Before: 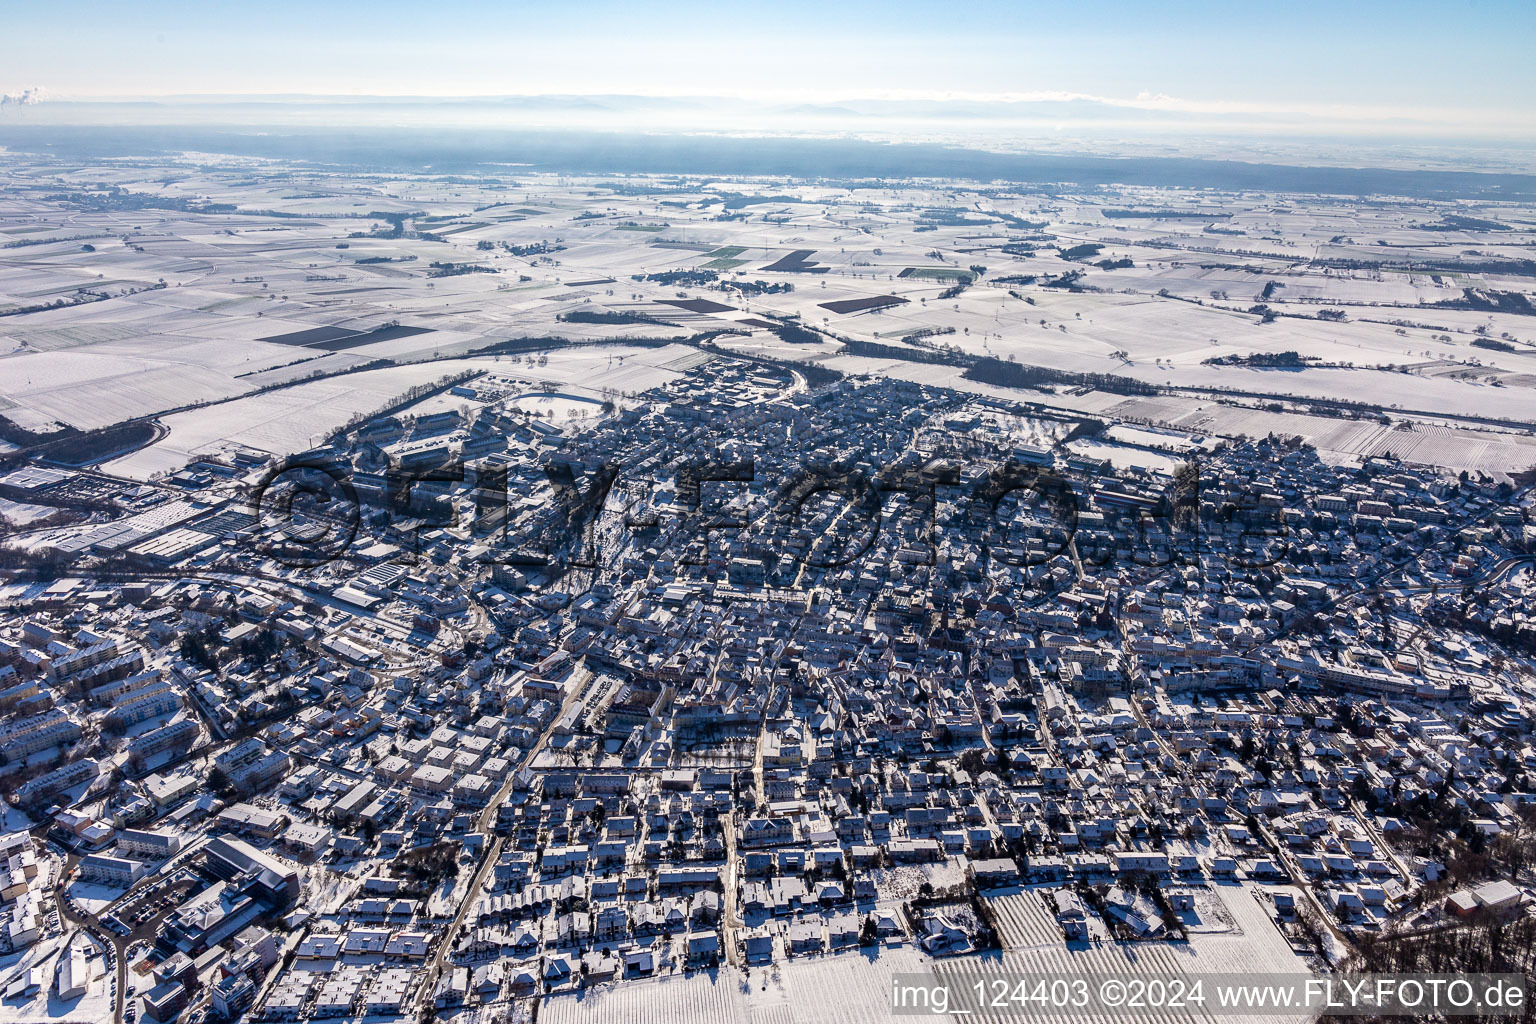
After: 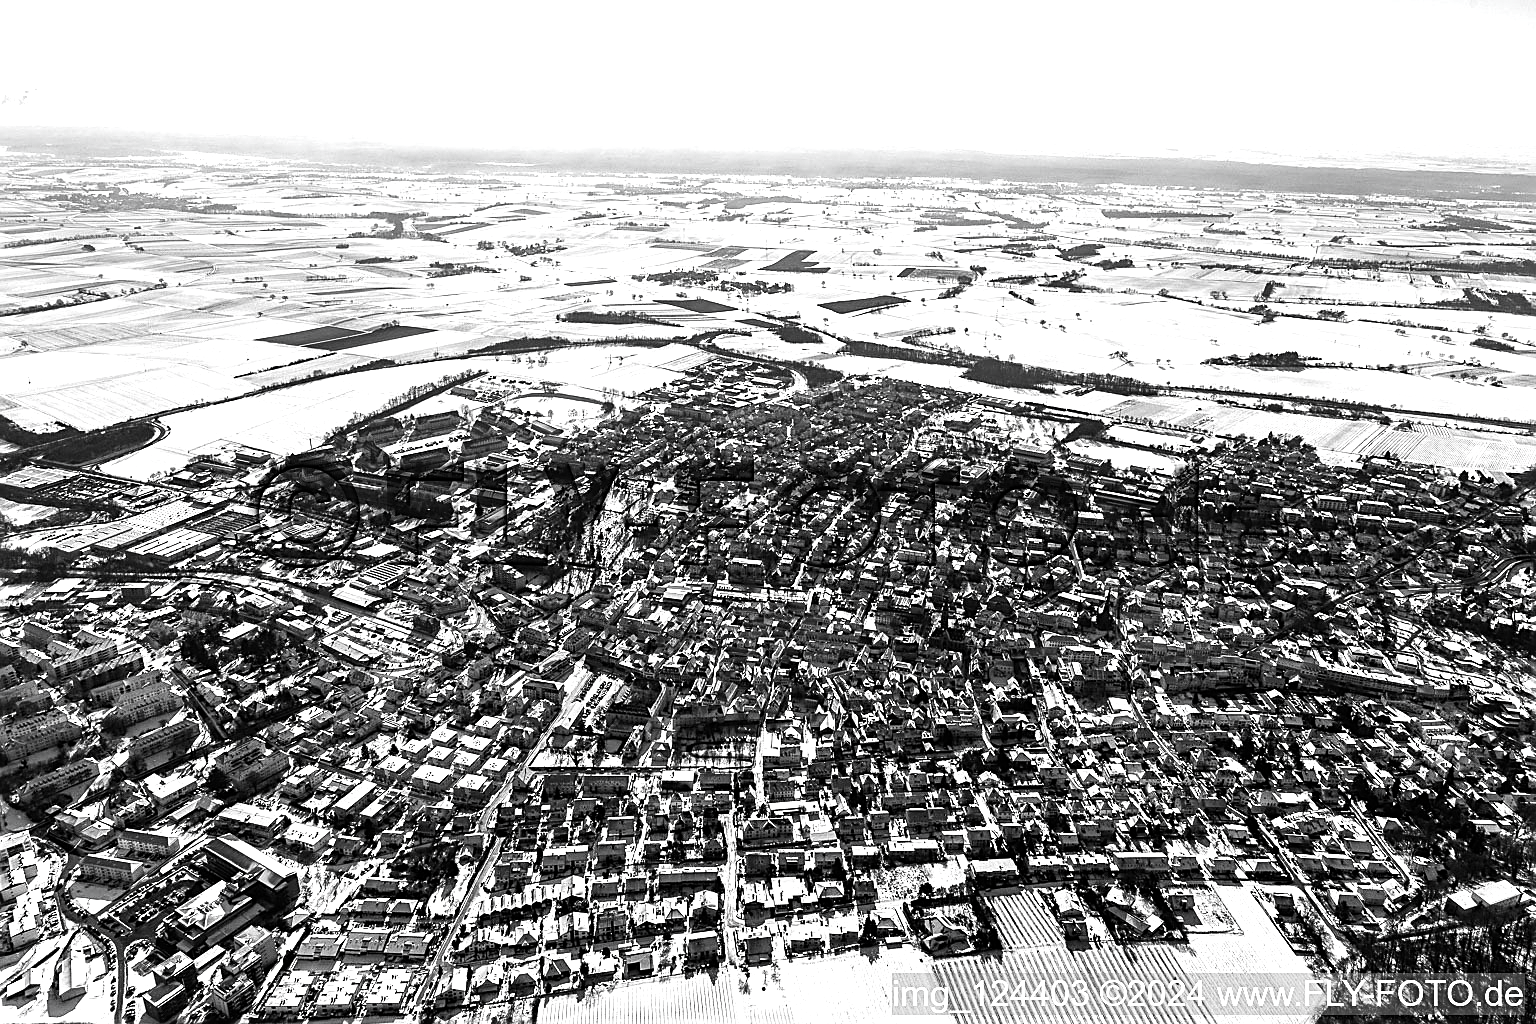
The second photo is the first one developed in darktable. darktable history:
tone equalizer: -8 EV -1.06 EV, -7 EV -1.02 EV, -6 EV -0.846 EV, -5 EV -0.546 EV, -3 EV 0.552 EV, -2 EV 0.889 EV, -1 EV 0.994 EV, +0 EV 1.06 EV, edges refinement/feathering 500, mask exposure compensation -1.57 EV, preserve details no
contrast brightness saturation: saturation -0.988
sharpen: on, module defaults
